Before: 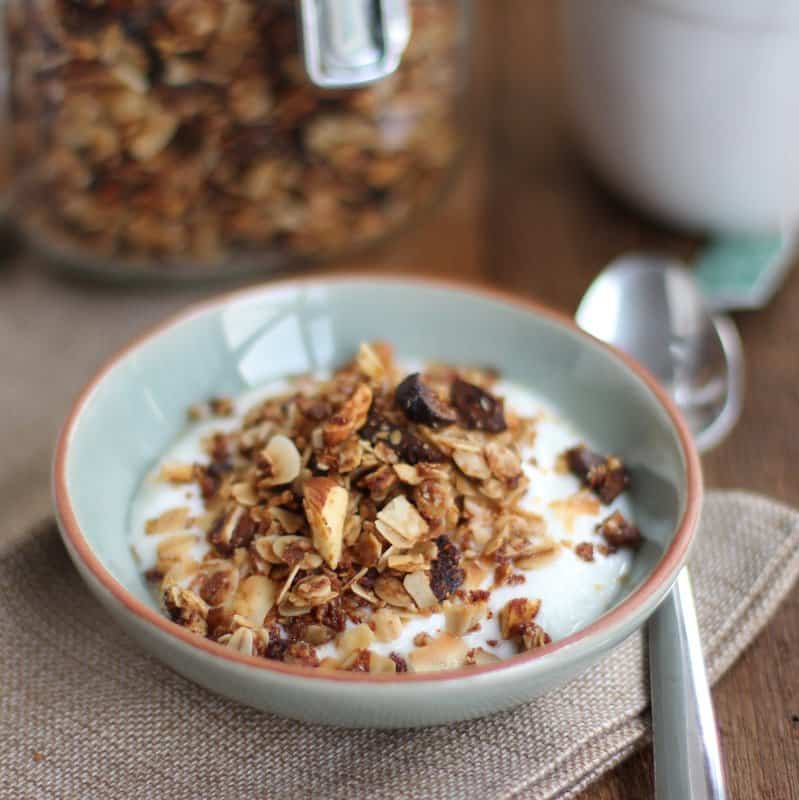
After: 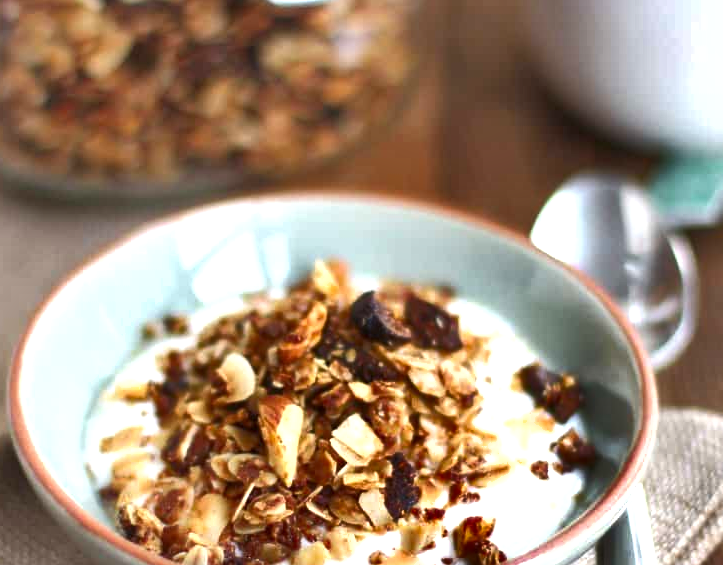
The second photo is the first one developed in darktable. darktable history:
exposure: exposure 1 EV, compensate highlight preservation false
shadows and highlights: white point adjustment -3.49, highlights -63.6, soften with gaussian
crop: left 5.686%, top 10.281%, right 3.791%, bottom 19.054%
